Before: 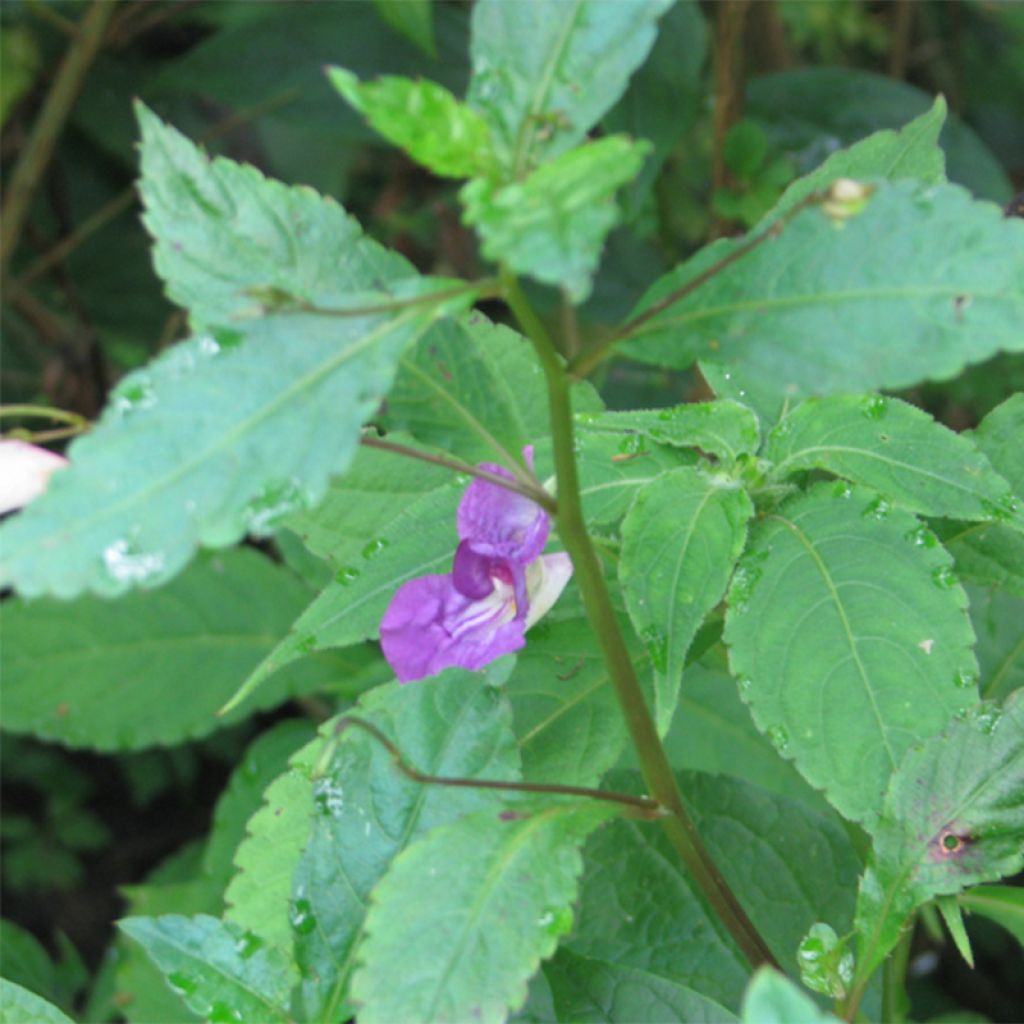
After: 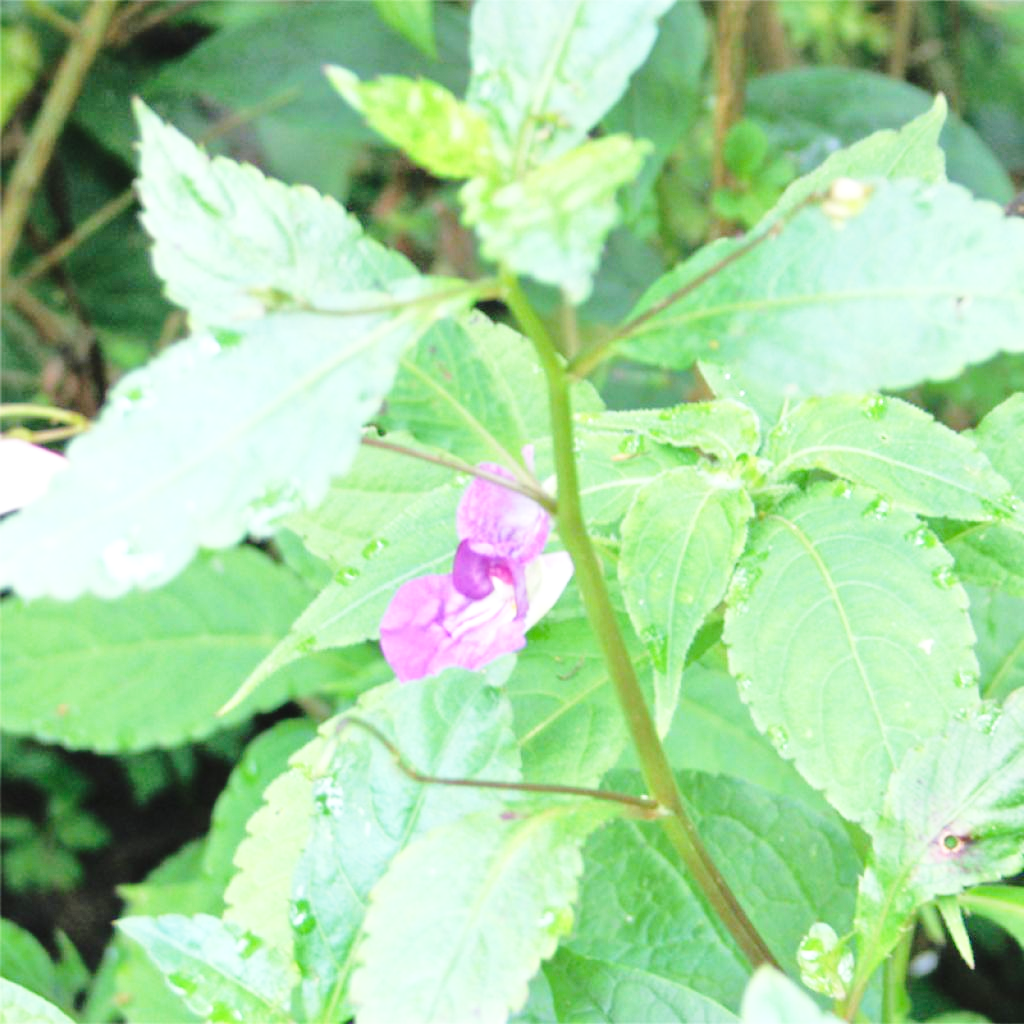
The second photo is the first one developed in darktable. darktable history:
exposure: black level correction 0, exposure 0.703 EV, compensate highlight preservation false
tone equalizer: -8 EV 0.024 EV, -7 EV -0.04 EV, -6 EV 0.031 EV, -5 EV 0.031 EV, -4 EV 0.266 EV, -3 EV 0.658 EV, -2 EV 0.59 EV, -1 EV 0.198 EV, +0 EV 0.043 EV
base curve: curves: ch0 [(0, 0) (0.028, 0.03) (0.121, 0.232) (0.46, 0.748) (0.859, 0.968) (1, 1)], exposure shift 0.01, preserve colors none
